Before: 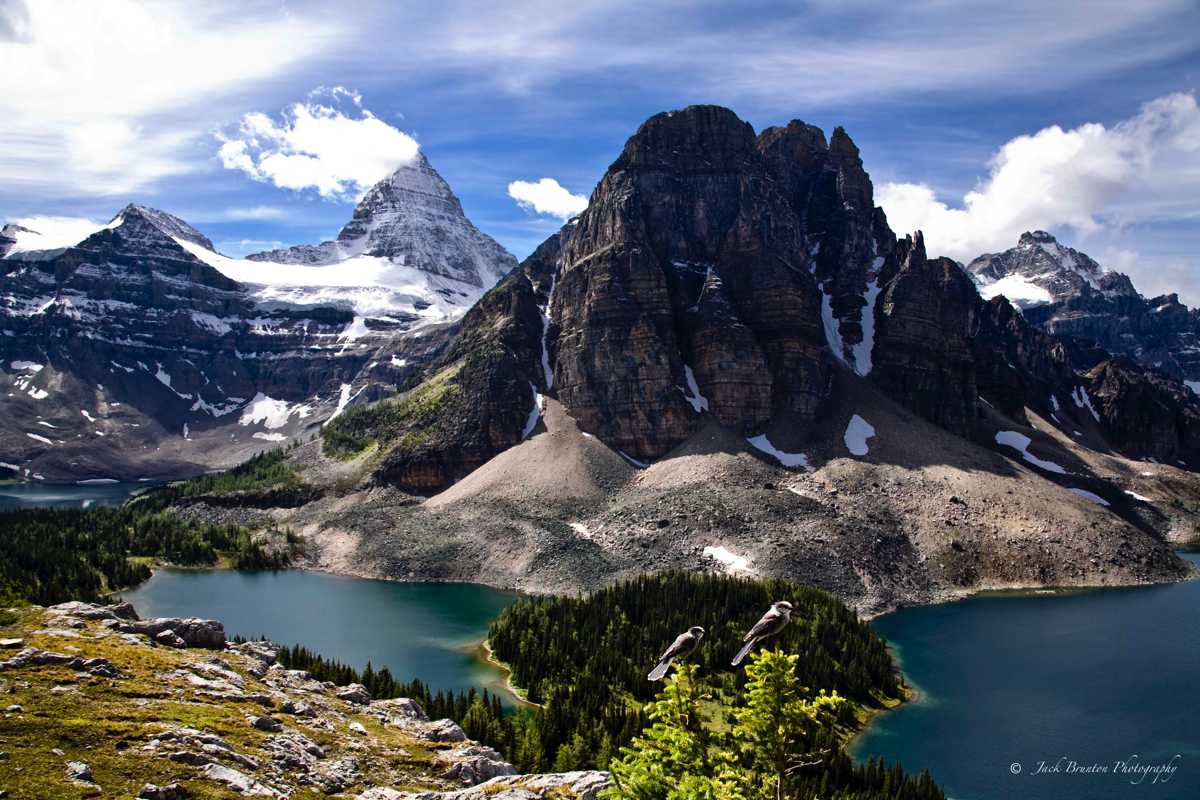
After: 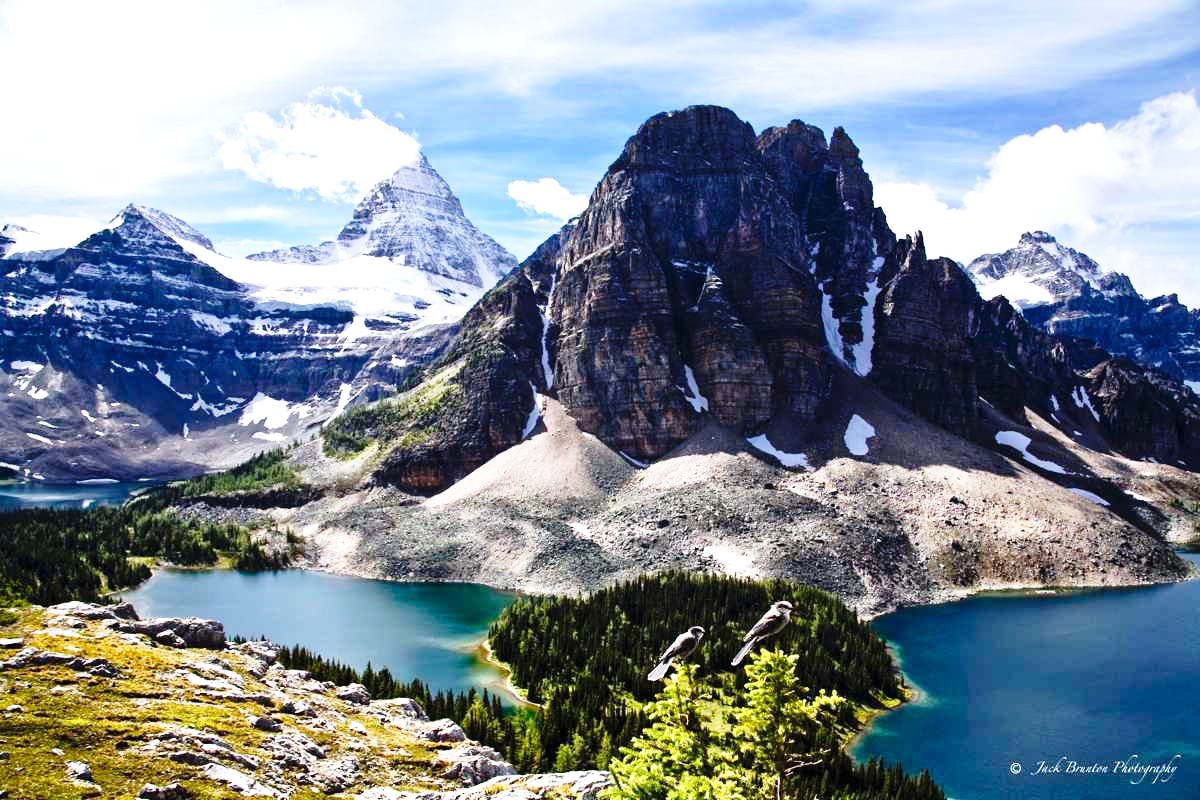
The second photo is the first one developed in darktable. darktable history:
exposure: black level correction 0, exposure 0.6 EV, compensate exposure bias true, compensate highlight preservation false
base curve: curves: ch0 [(0, 0) (0.028, 0.03) (0.121, 0.232) (0.46, 0.748) (0.859, 0.968) (1, 1)], preserve colors none
white balance: red 0.976, blue 1.04
tone equalizer: on, module defaults
